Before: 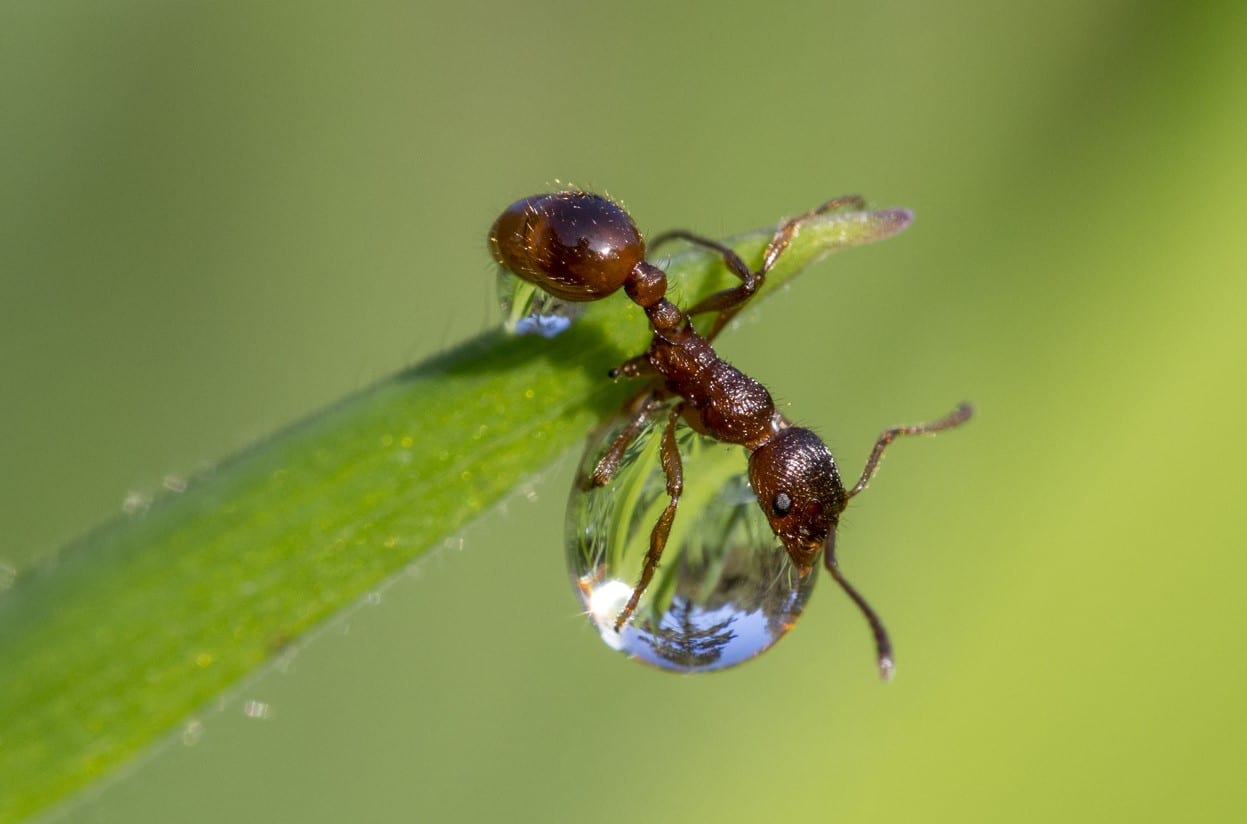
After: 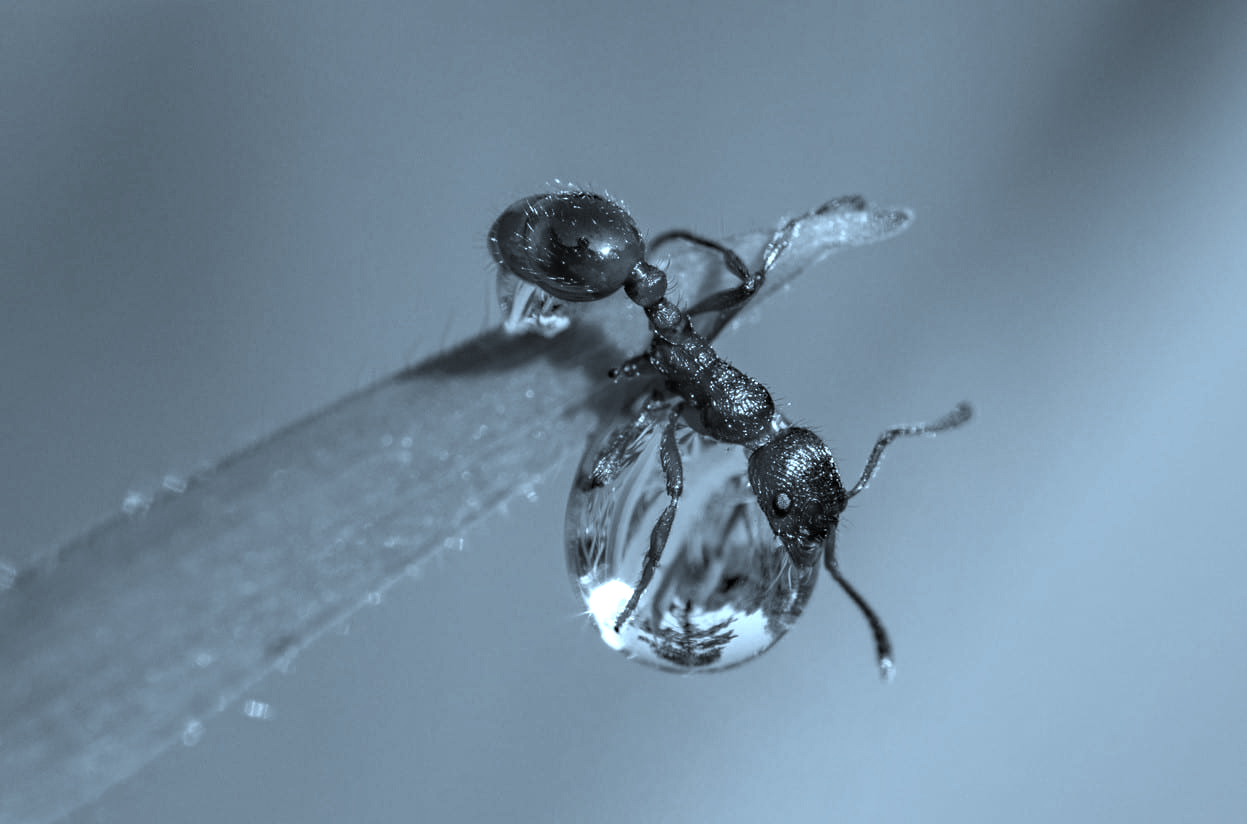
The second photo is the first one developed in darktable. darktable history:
exposure: black level correction 0, exposure 0.5 EV, compensate highlight preservation false
haze removal: strength 0.5, distance 0.43, compatibility mode true, adaptive false
color calibration: output gray [0.31, 0.36, 0.33, 0], gray › normalize channels true, illuminant same as pipeline (D50), adaptation XYZ, x 0.346, y 0.359, gamut compression 0
color correction: highlights a* -9.35, highlights b* -23.15
